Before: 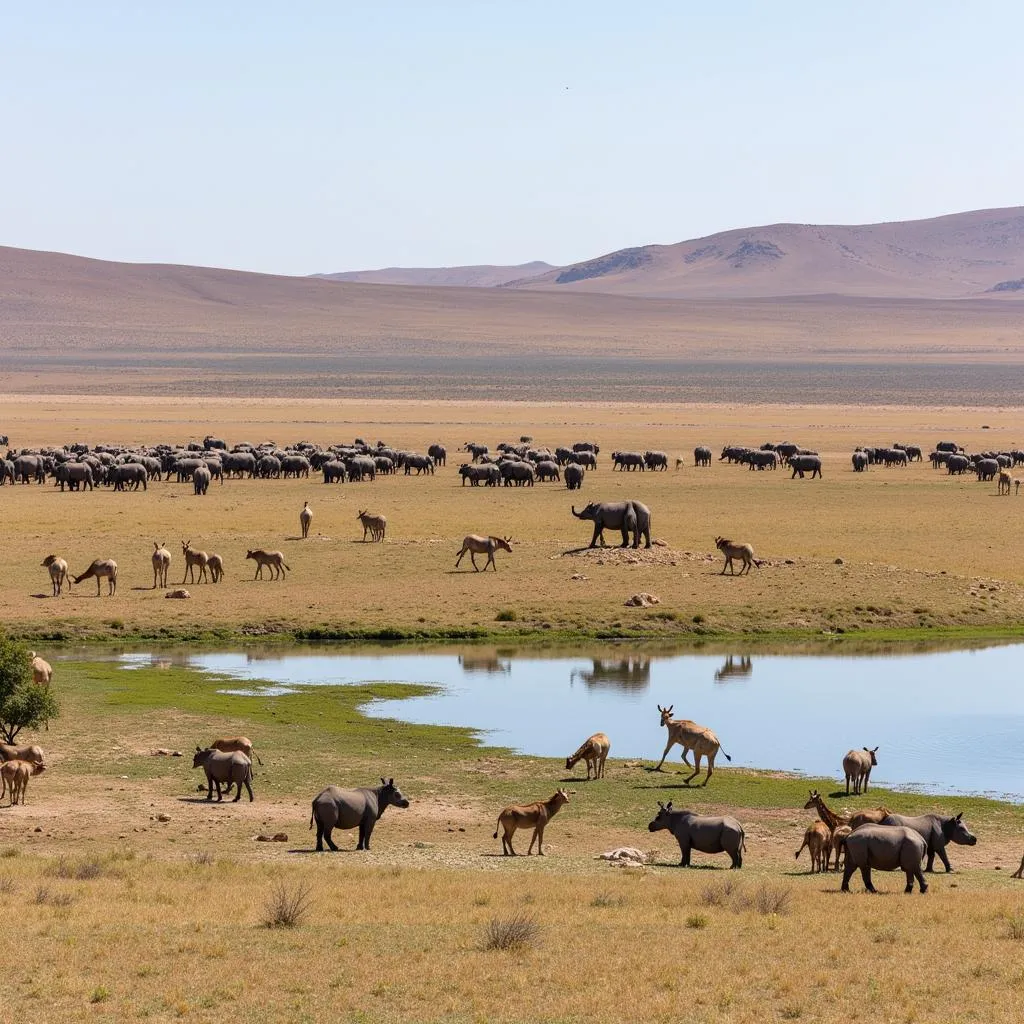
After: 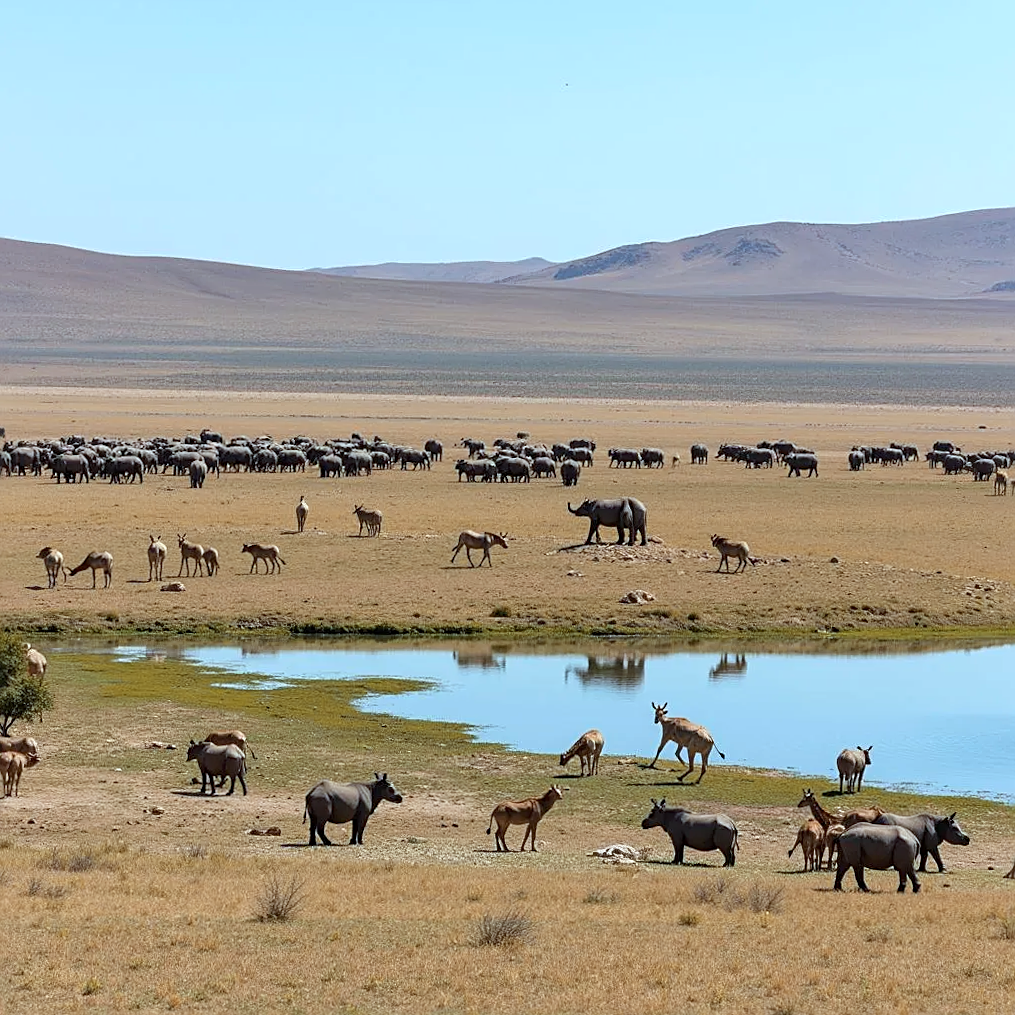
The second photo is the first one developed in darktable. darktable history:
color correction: highlights a* -10.04, highlights b* -10.37
sharpen: on, module defaults
crop and rotate: angle -0.5°
color zones: curves: ch2 [(0, 0.5) (0.143, 0.5) (0.286, 0.416) (0.429, 0.5) (0.571, 0.5) (0.714, 0.5) (0.857, 0.5) (1, 0.5)]
